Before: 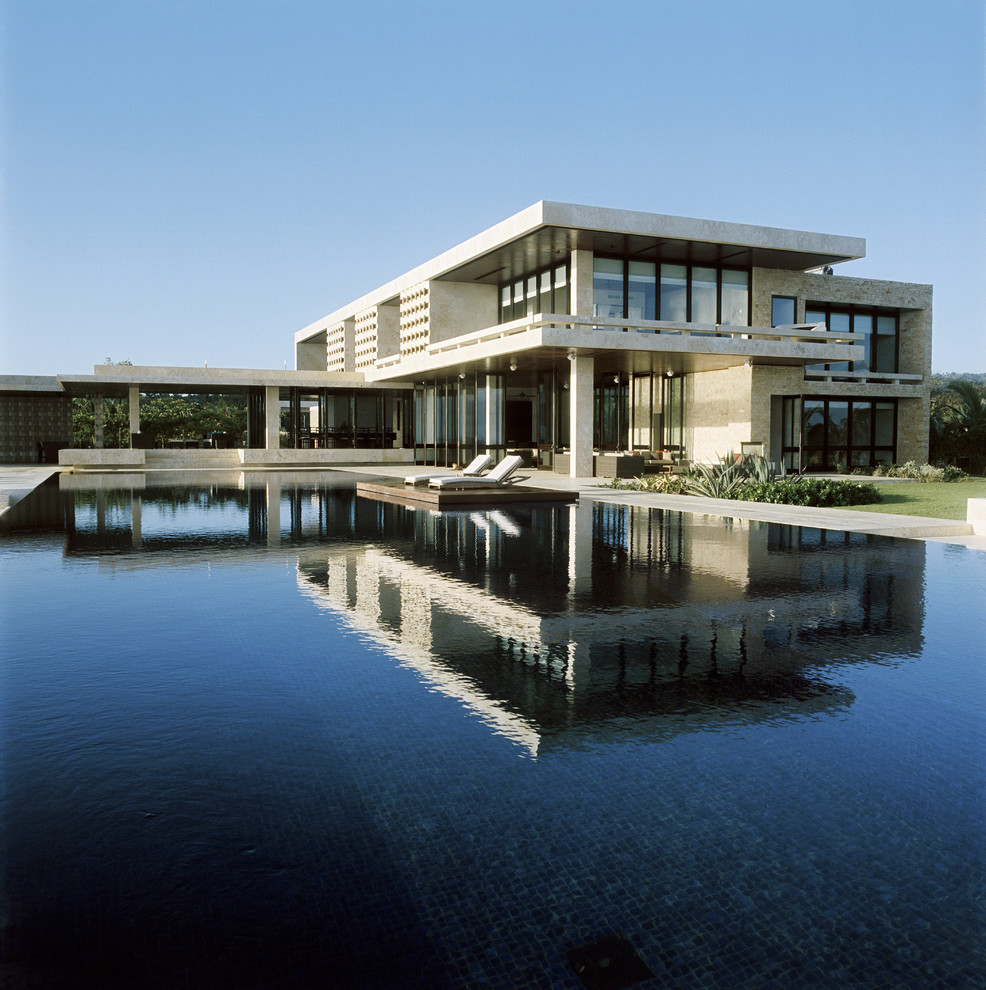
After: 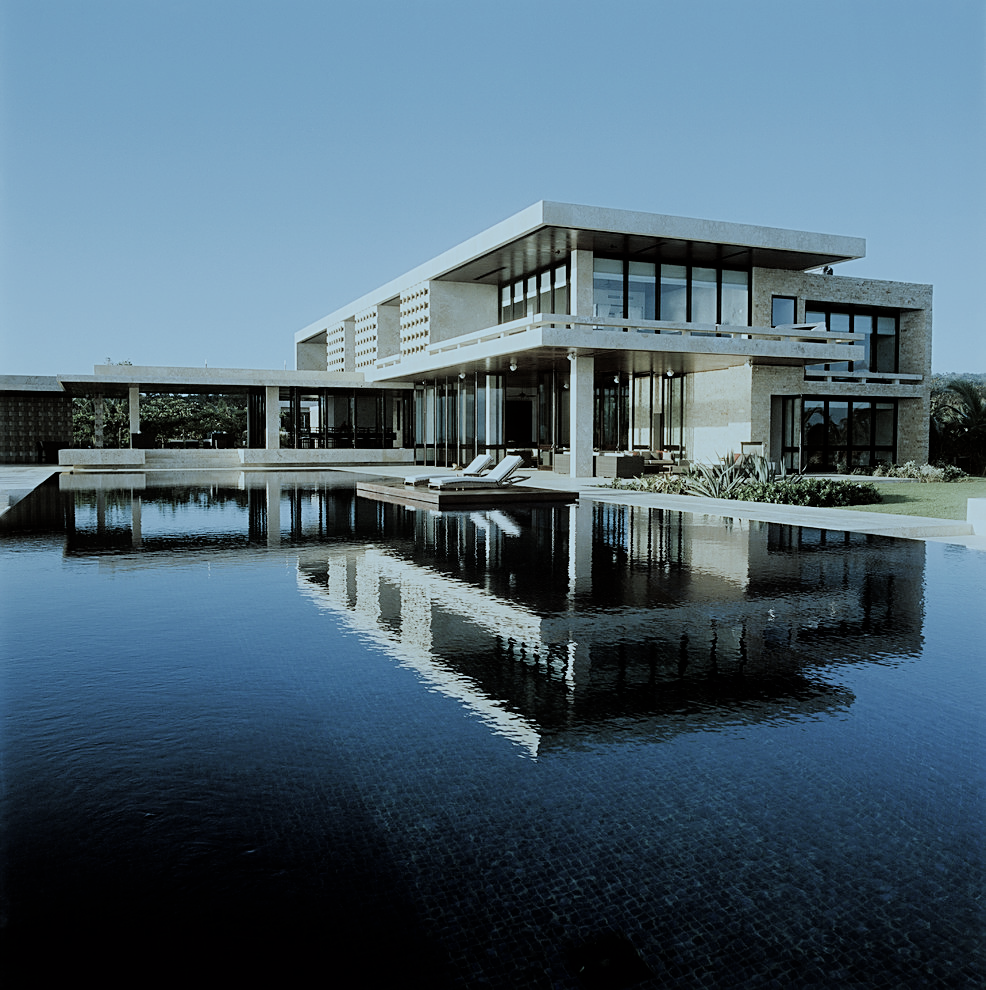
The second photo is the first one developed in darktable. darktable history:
filmic rgb: black relative exposure -6.98 EV, white relative exposure 5.63 EV, hardness 2.86
color correction: highlights a* -12.64, highlights b* -18.1, saturation 0.7
sharpen: on, module defaults
